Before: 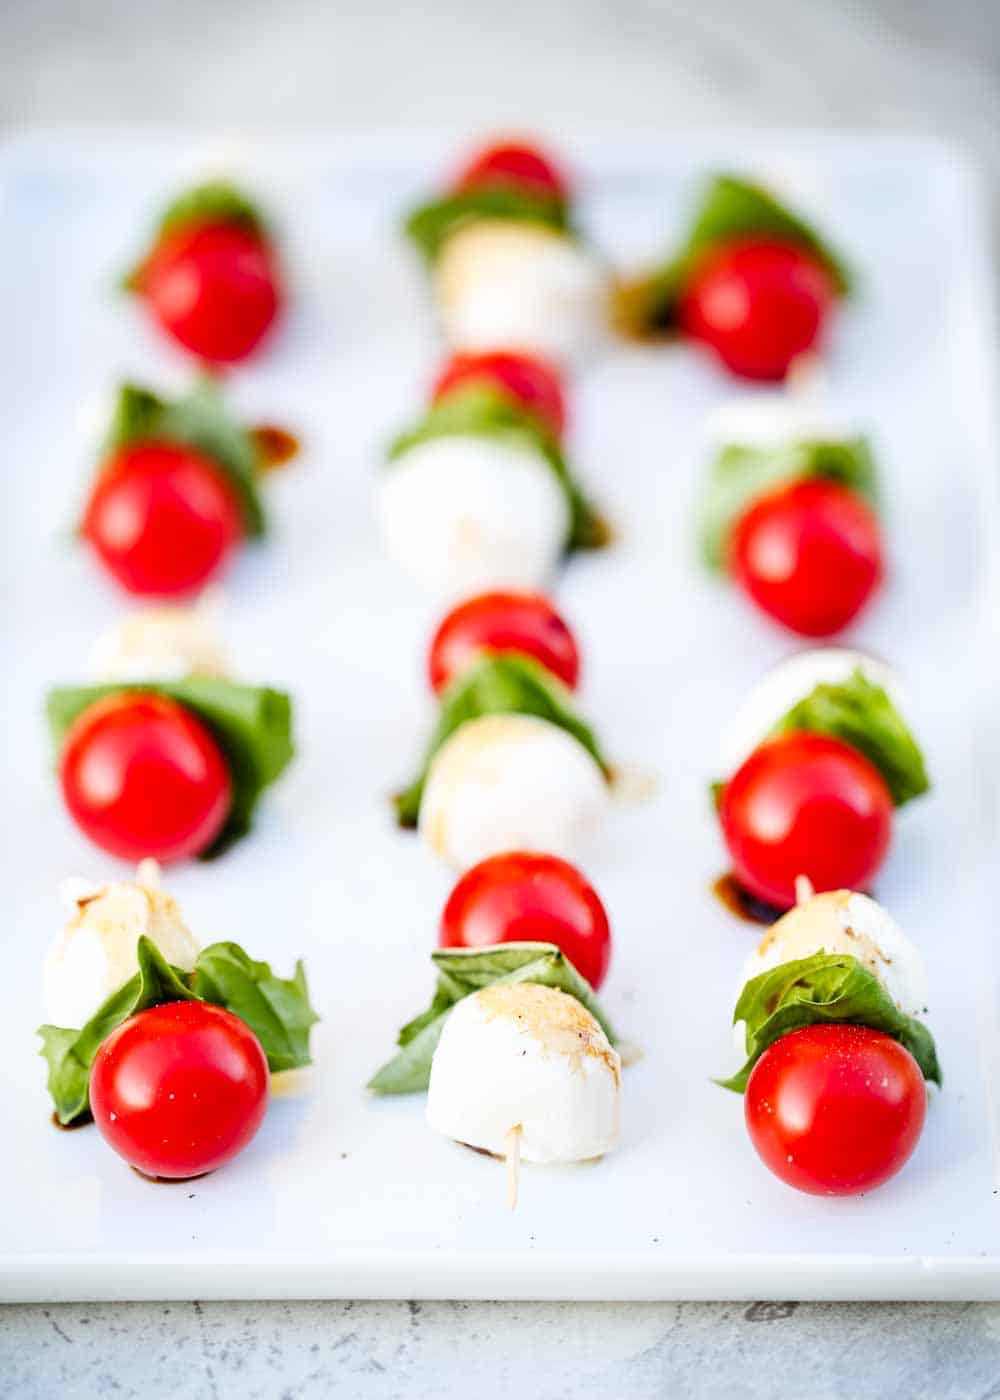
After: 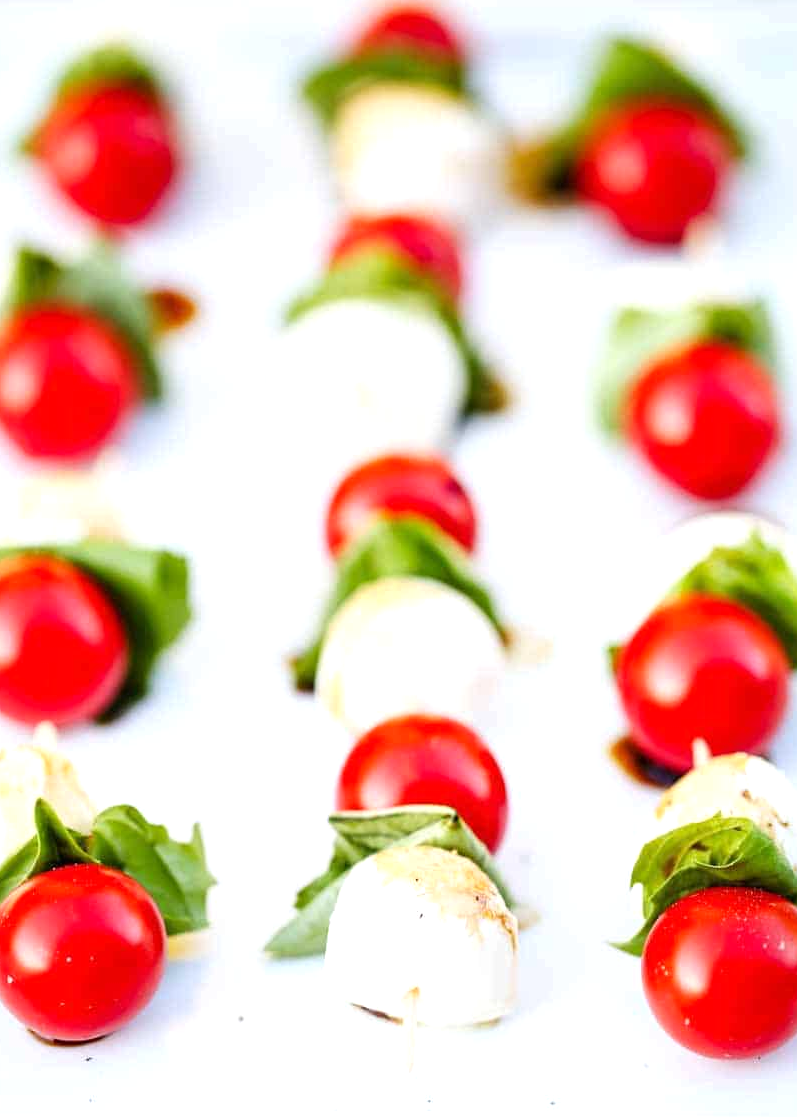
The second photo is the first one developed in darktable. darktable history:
crop and rotate: left 10.359%, top 9.845%, right 9.859%, bottom 10.319%
exposure: exposure 0.265 EV, compensate exposure bias true, compensate highlight preservation false
